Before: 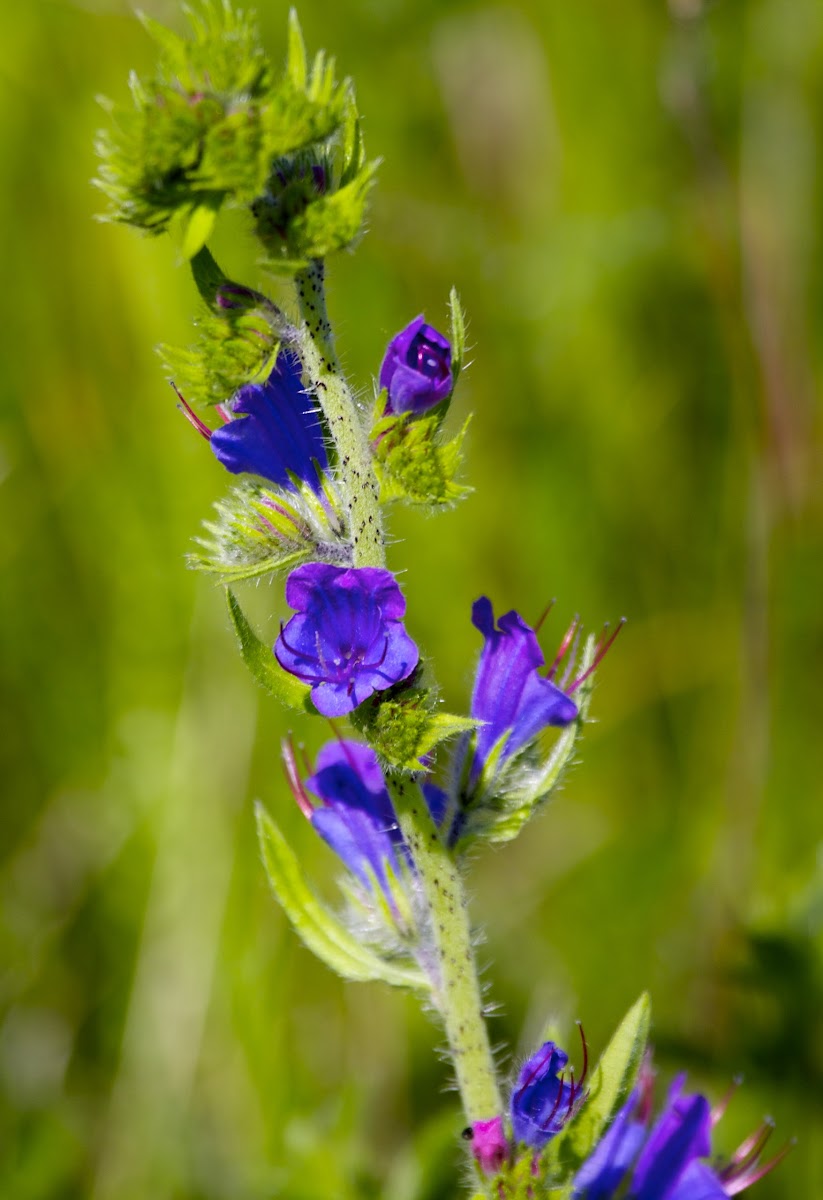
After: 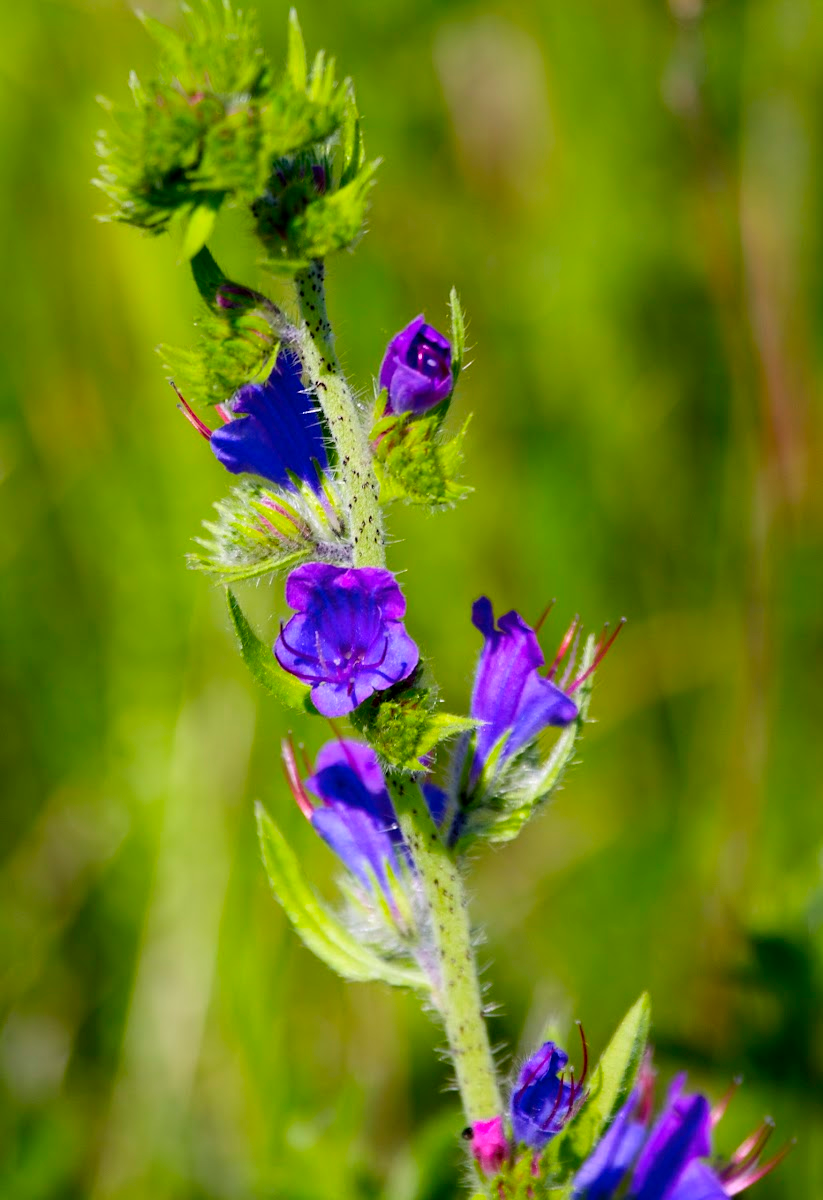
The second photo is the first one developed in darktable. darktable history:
tone equalizer: on, module defaults
contrast brightness saturation: contrast 0.1, brightness 0.03, saturation 0.09
